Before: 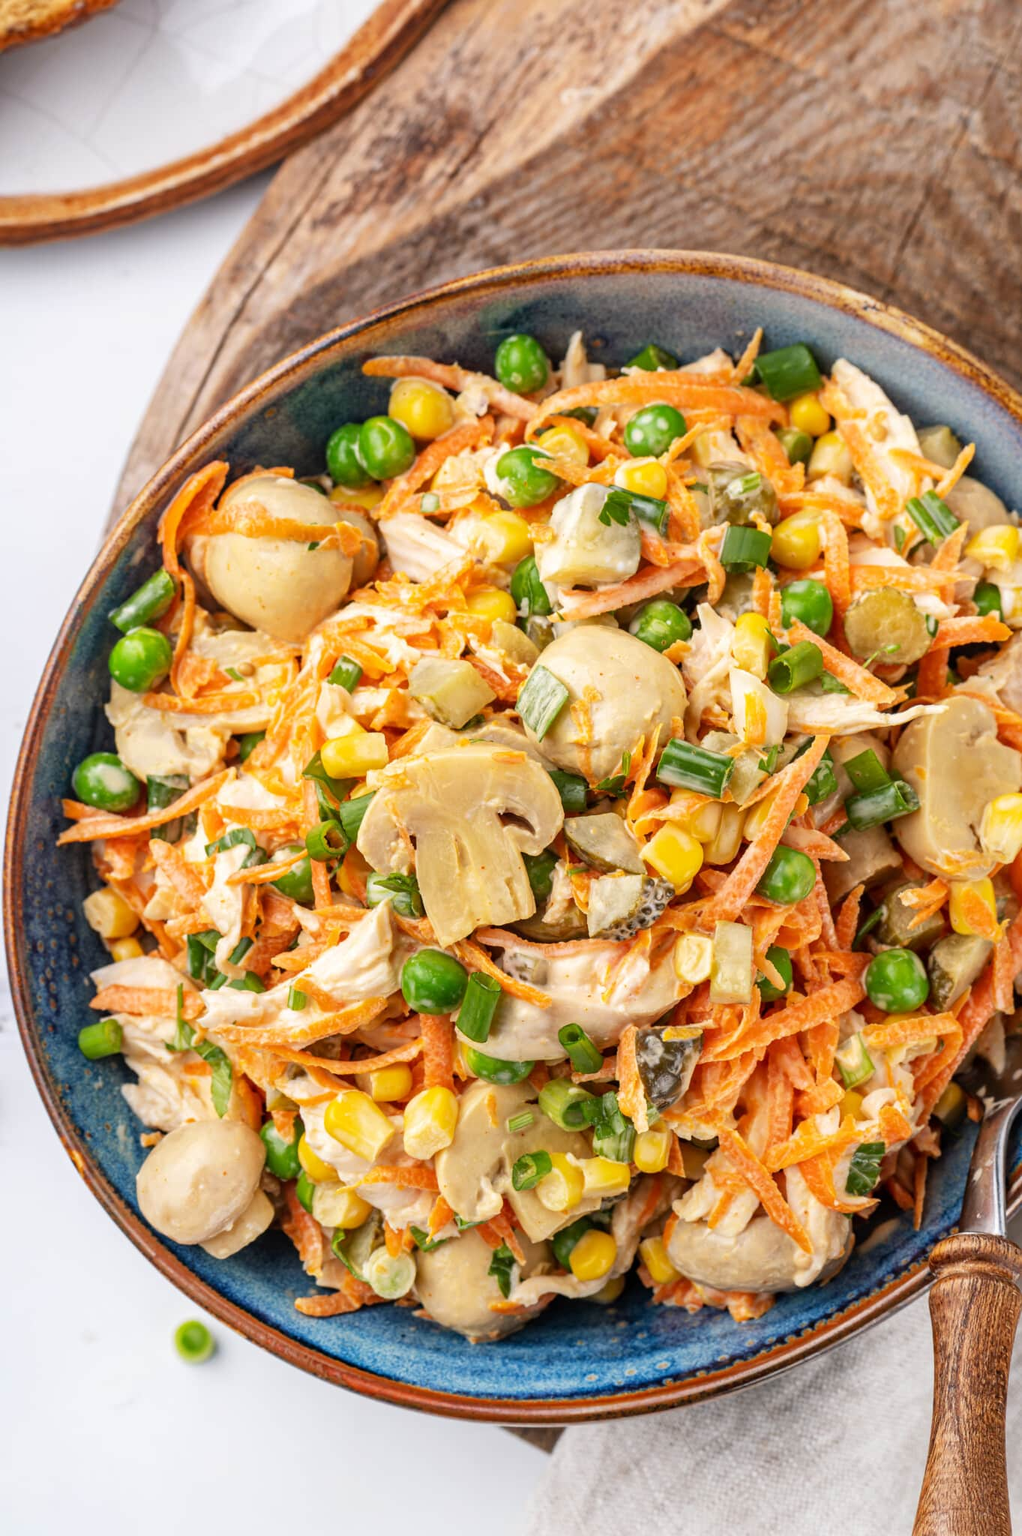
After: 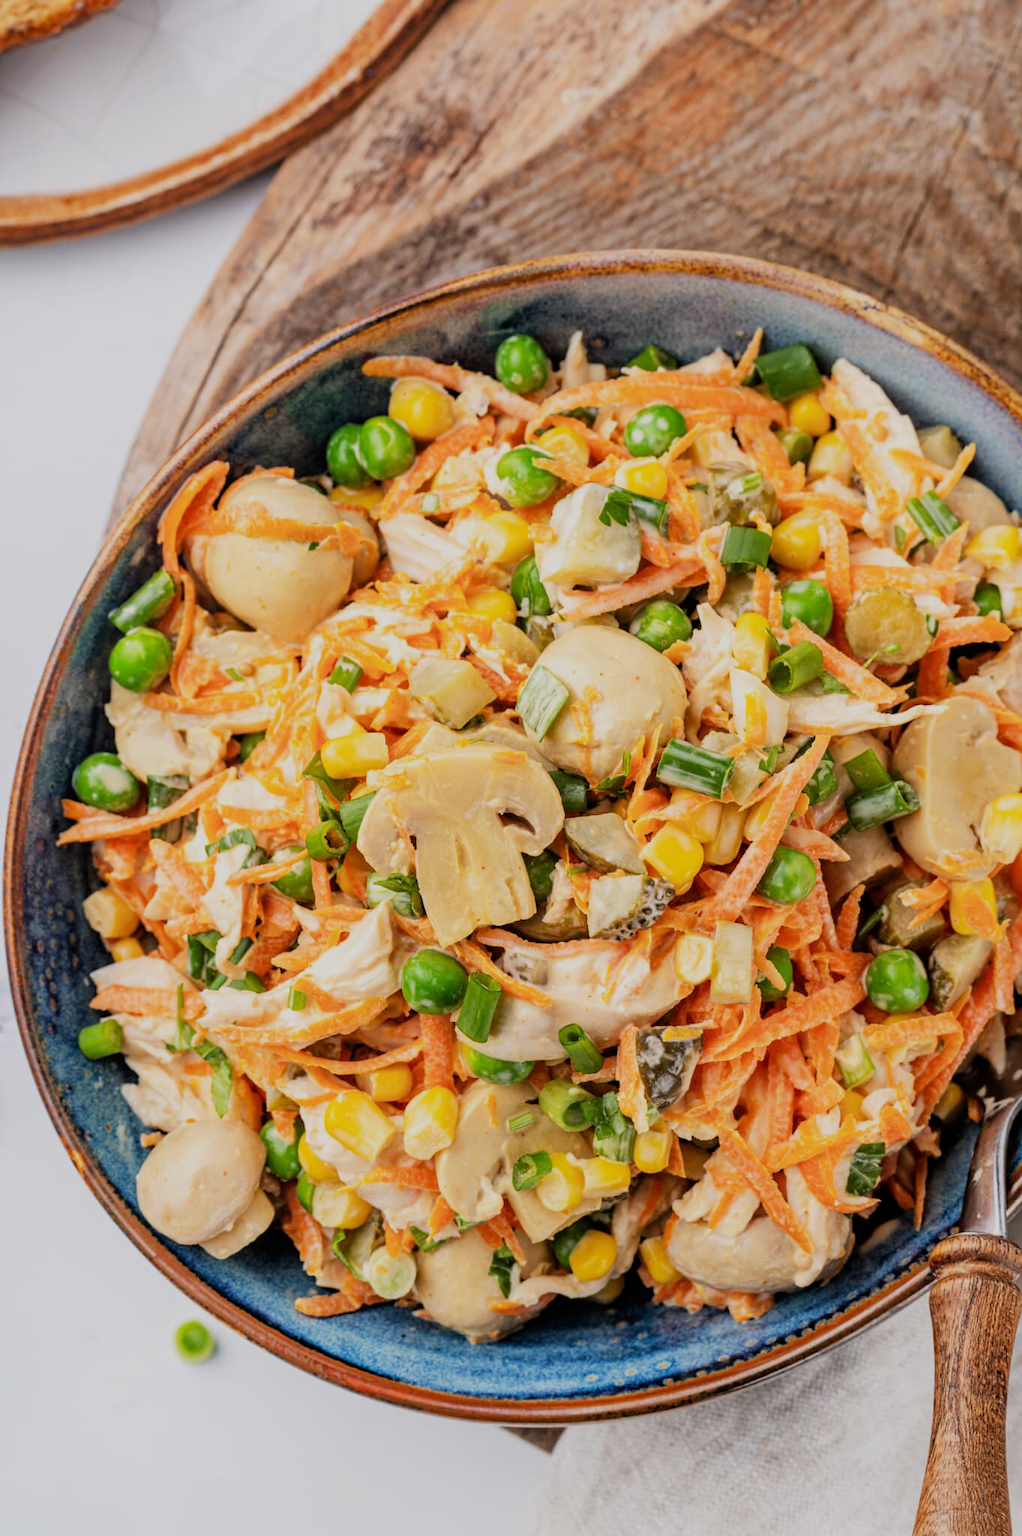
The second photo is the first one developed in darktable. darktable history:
exposure: exposure -0.04 EV, compensate highlight preservation false
filmic rgb: black relative exposure -7.65 EV, white relative exposure 4.56 EV, hardness 3.61, contrast 1.056
